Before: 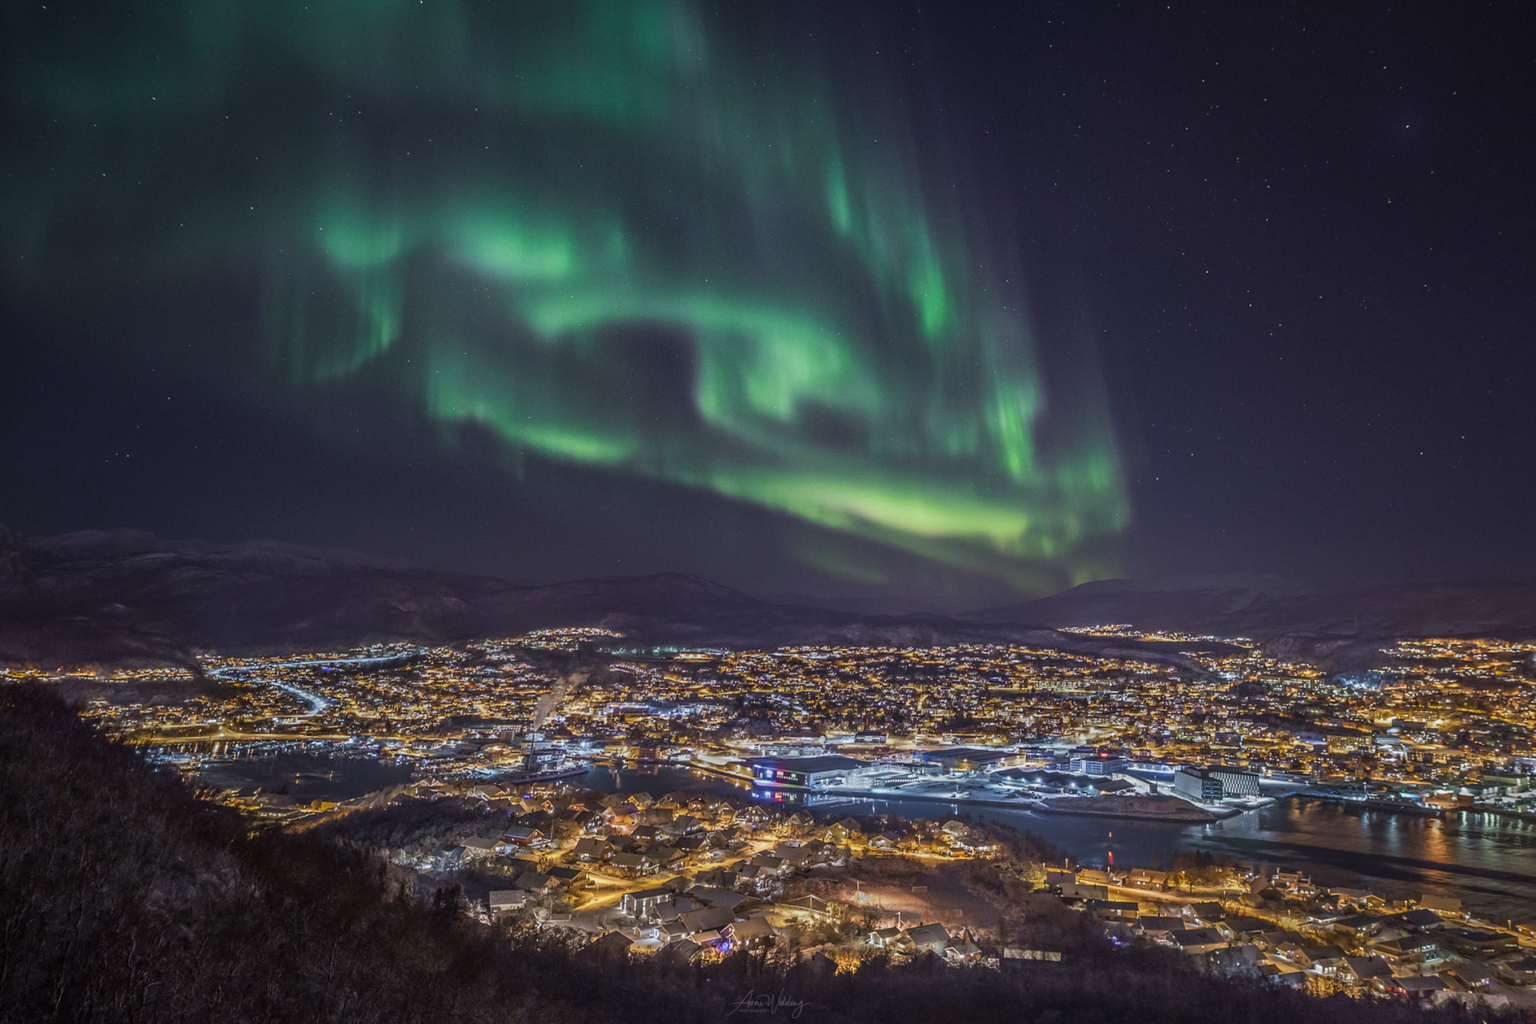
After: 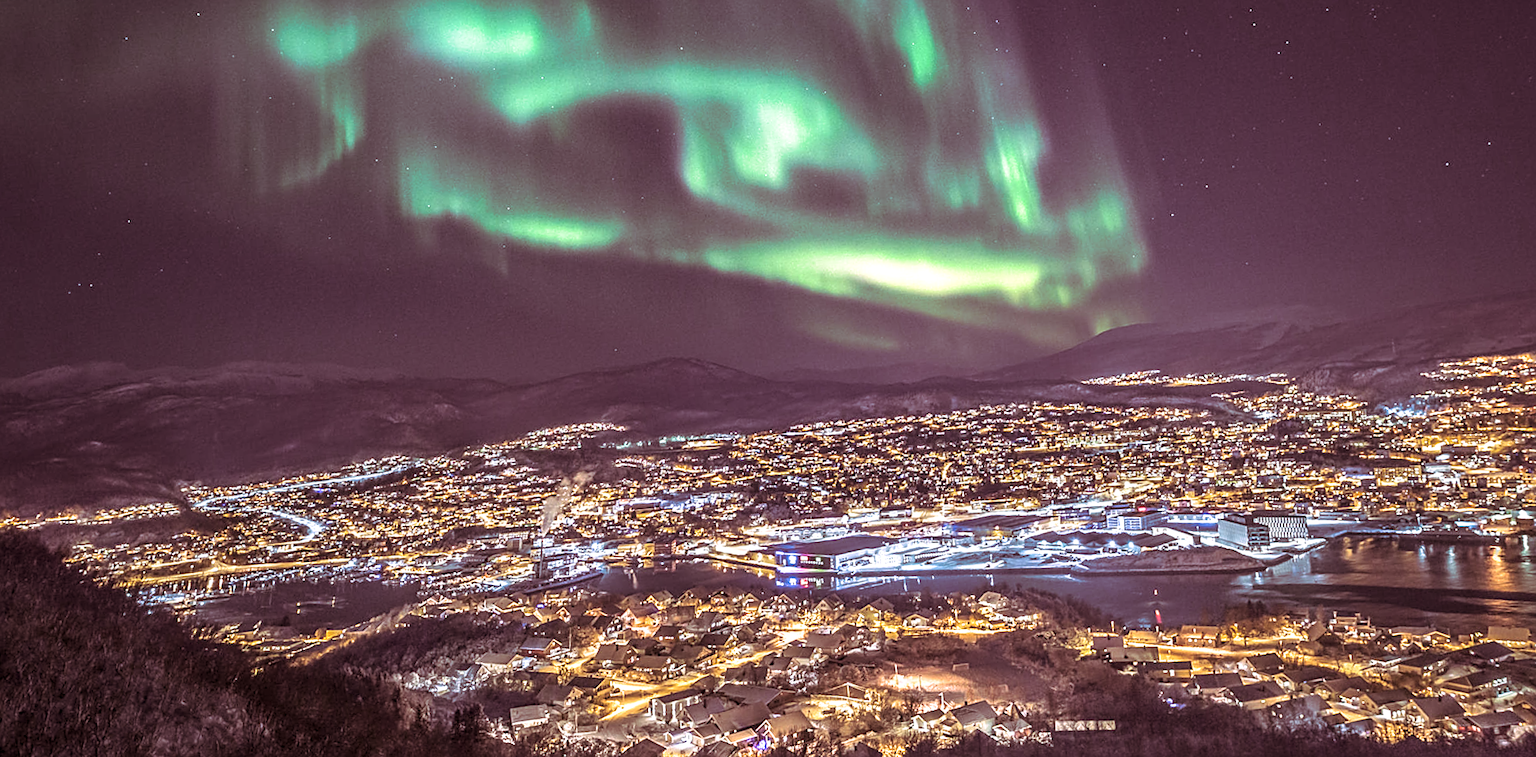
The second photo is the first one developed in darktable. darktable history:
crop and rotate: top 19.998%
color balance: output saturation 98.5%
split-toning: highlights › hue 298.8°, highlights › saturation 0.73, compress 41.76%
exposure: black level correction 0.001, exposure 1.05 EV, compensate exposure bias true, compensate highlight preservation false
white balance: red 1.009, blue 0.985
sharpen: on, module defaults
local contrast: highlights 83%, shadows 81%
rotate and perspective: rotation -5°, crop left 0.05, crop right 0.952, crop top 0.11, crop bottom 0.89
